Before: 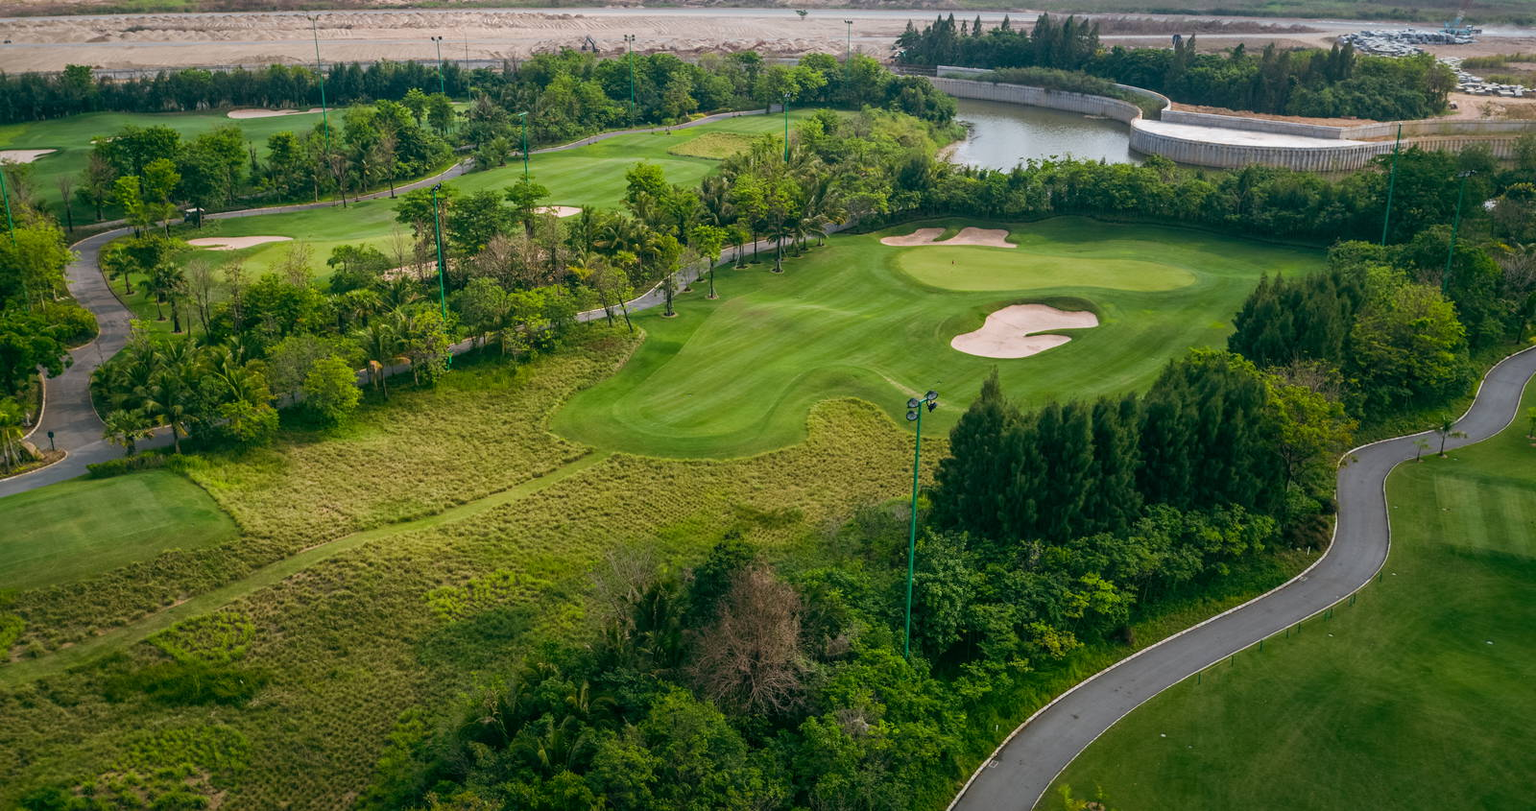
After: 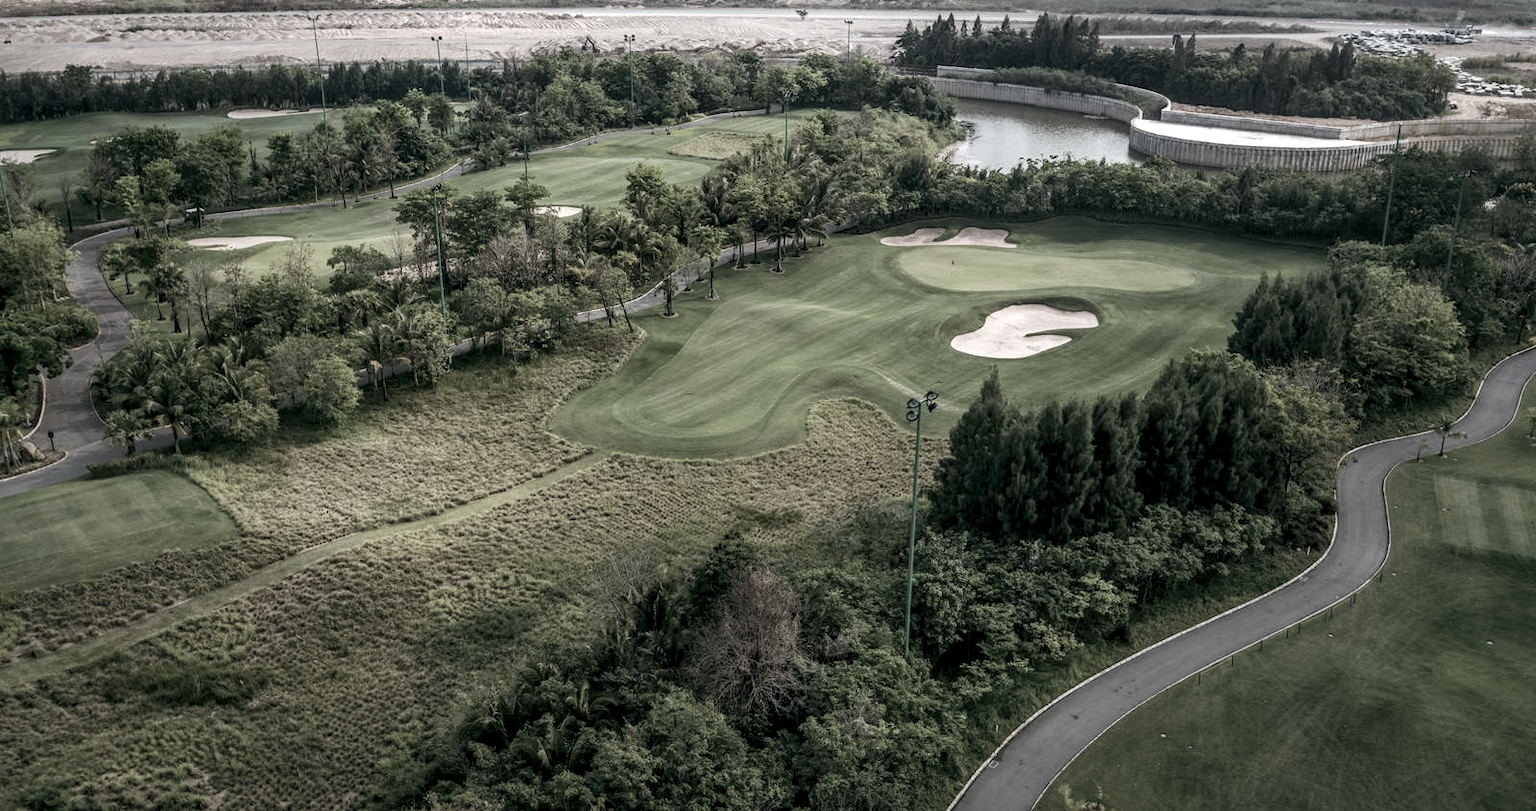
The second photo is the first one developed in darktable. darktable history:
tone equalizer: -8 EV -0.001 EV, -7 EV 0.001 EV, -6 EV -0.002 EV, -5 EV -0.003 EV, -4 EV -0.062 EV, -3 EV -0.222 EV, -2 EV -0.267 EV, -1 EV 0.105 EV, +0 EV 0.303 EV
local contrast: highlights 59%, detail 145%
color zones: curves: ch1 [(0, 0.153) (0.143, 0.15) (0.286, 0.151) (0.429, 0.152) (0.571, 0.152) (0.714, 0.151) (0.857, 0.151) (1, 0.153)]
